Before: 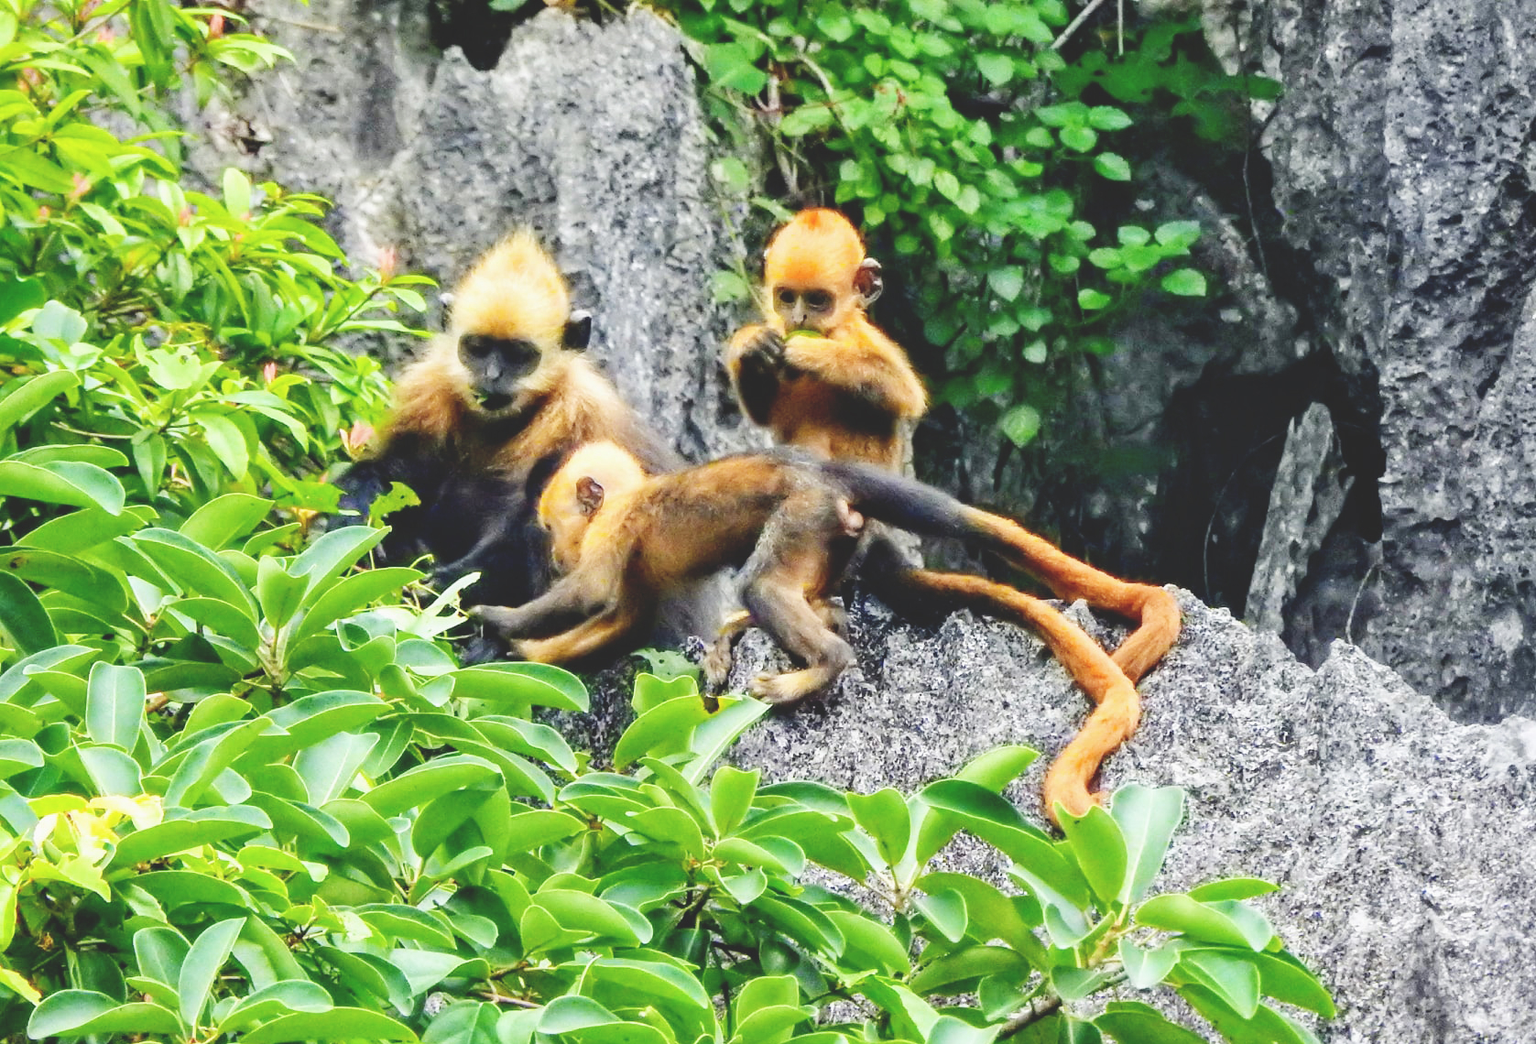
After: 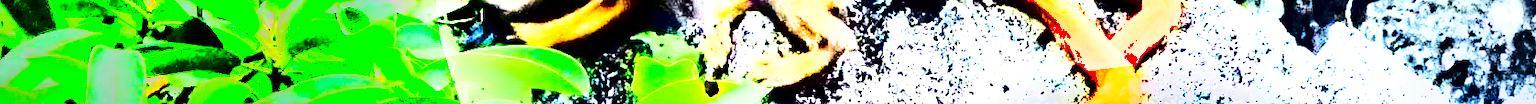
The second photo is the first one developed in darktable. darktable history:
exposure: black level correction 0, exposure 1.5 EV, compensate highlight preservation false
vignetting: fall-off radius 60.92%
contrast brightness saturation: contrast 0.77, brightness -1, saturation 1
crop and rotate: top 59.084%, bottom 30.916%
tone equalizer: -8 EV -0.75 EV, -7 EV -0.7 EV, -6 EV -0.6 EV, -5 EV -0.4 EV, -3 EV 0.4 EV, -2 EV 0.6 EV, -1 EV 0.7 EV, +0 EV 0.75 EV, edges refinement/feathering 500, mask exposure compensation -1.57 EV, preserve details no
shadows and highlights: shadows 19.13, highlights -83.41, soften with gaussian
